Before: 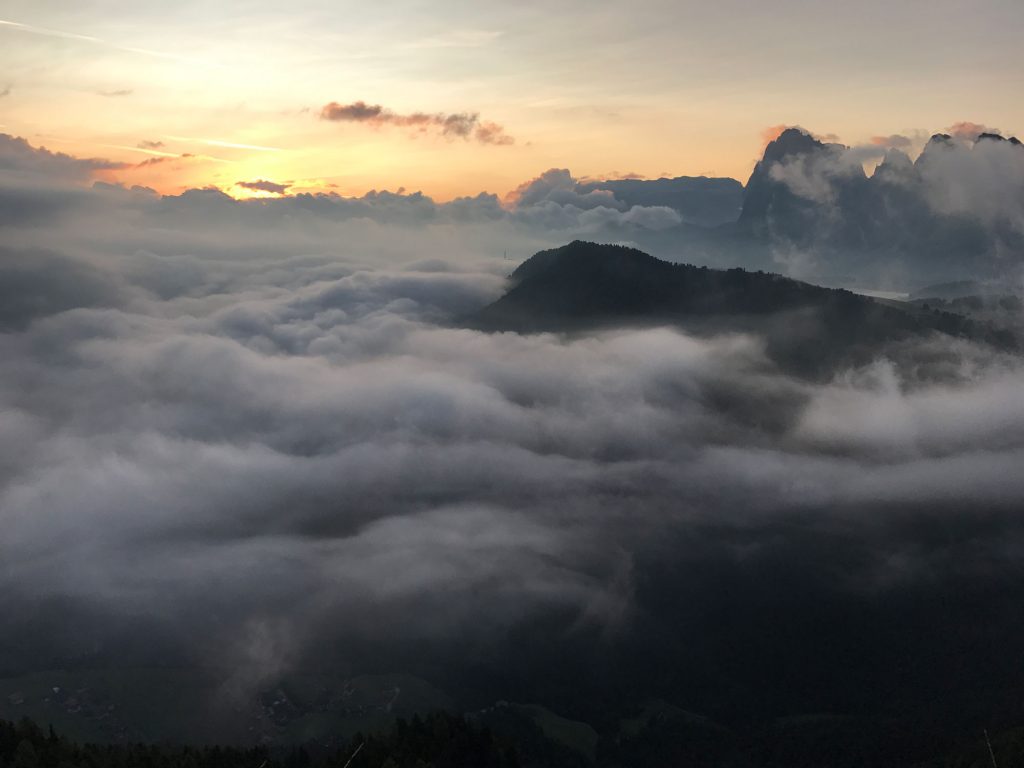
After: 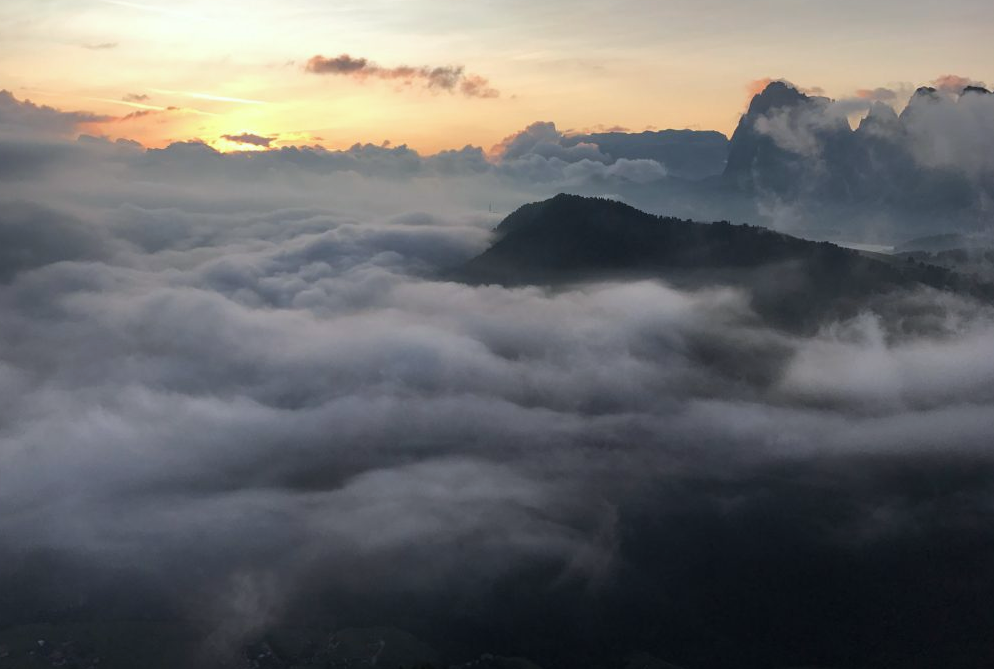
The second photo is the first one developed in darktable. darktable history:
white balance: red 0.976, blue 1.04
crop: left 1.507%, top 6.147%, right 1.379%, bottom 6.637%
